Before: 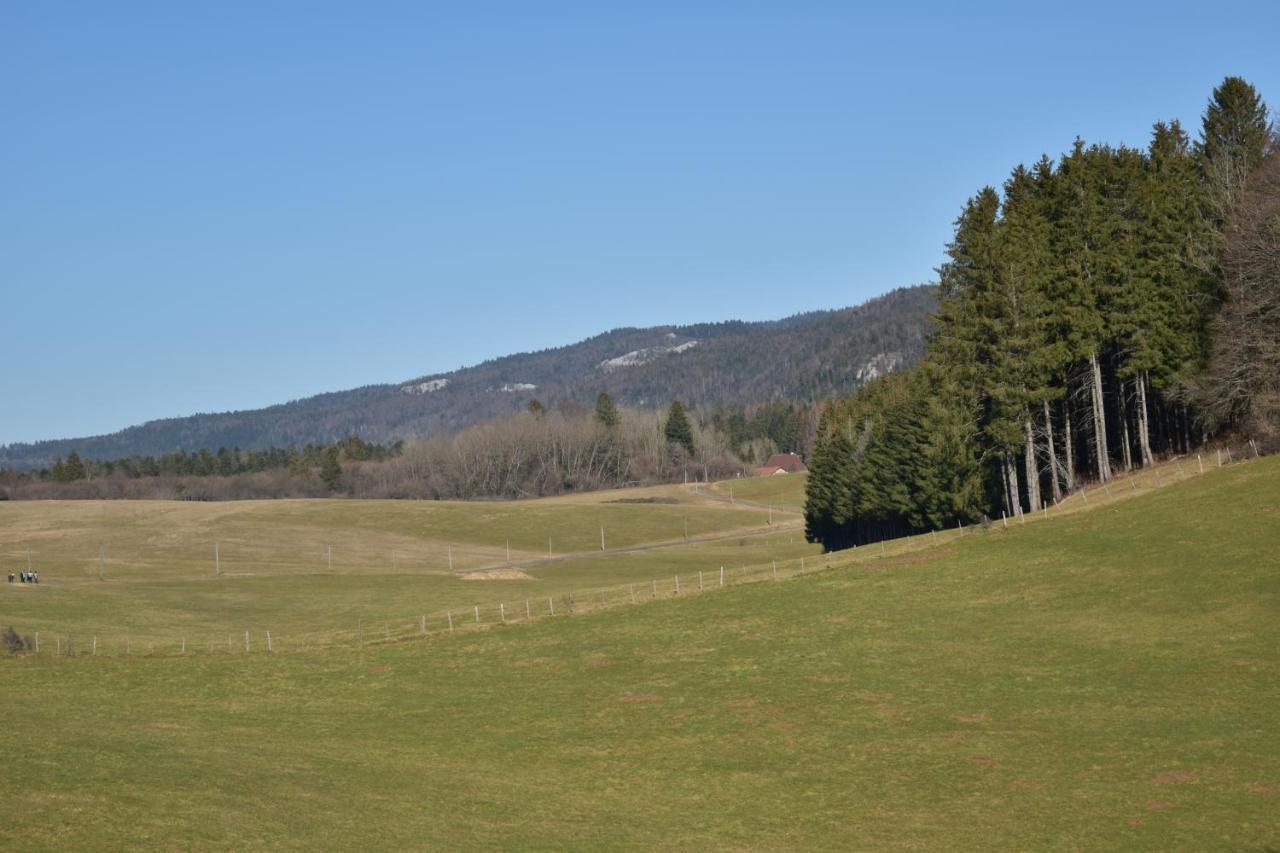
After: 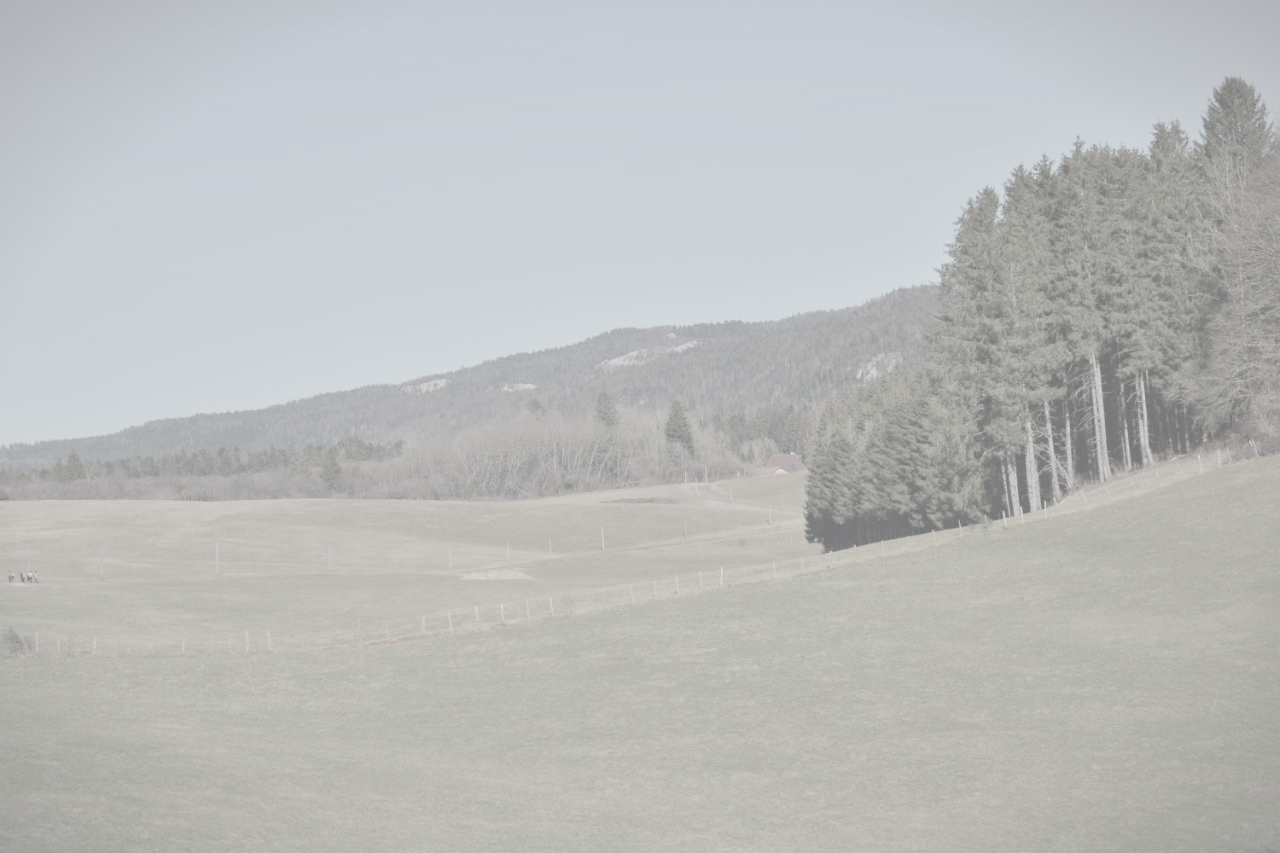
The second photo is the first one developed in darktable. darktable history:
vignetting: fall-off start 100%, brightness -0.282, width/height ratio 1.31
contrast brightness saturation: contrast -0.32, brightness 0.75, saturation -0.78
color contrast: blue-yellow contrast 0.62
